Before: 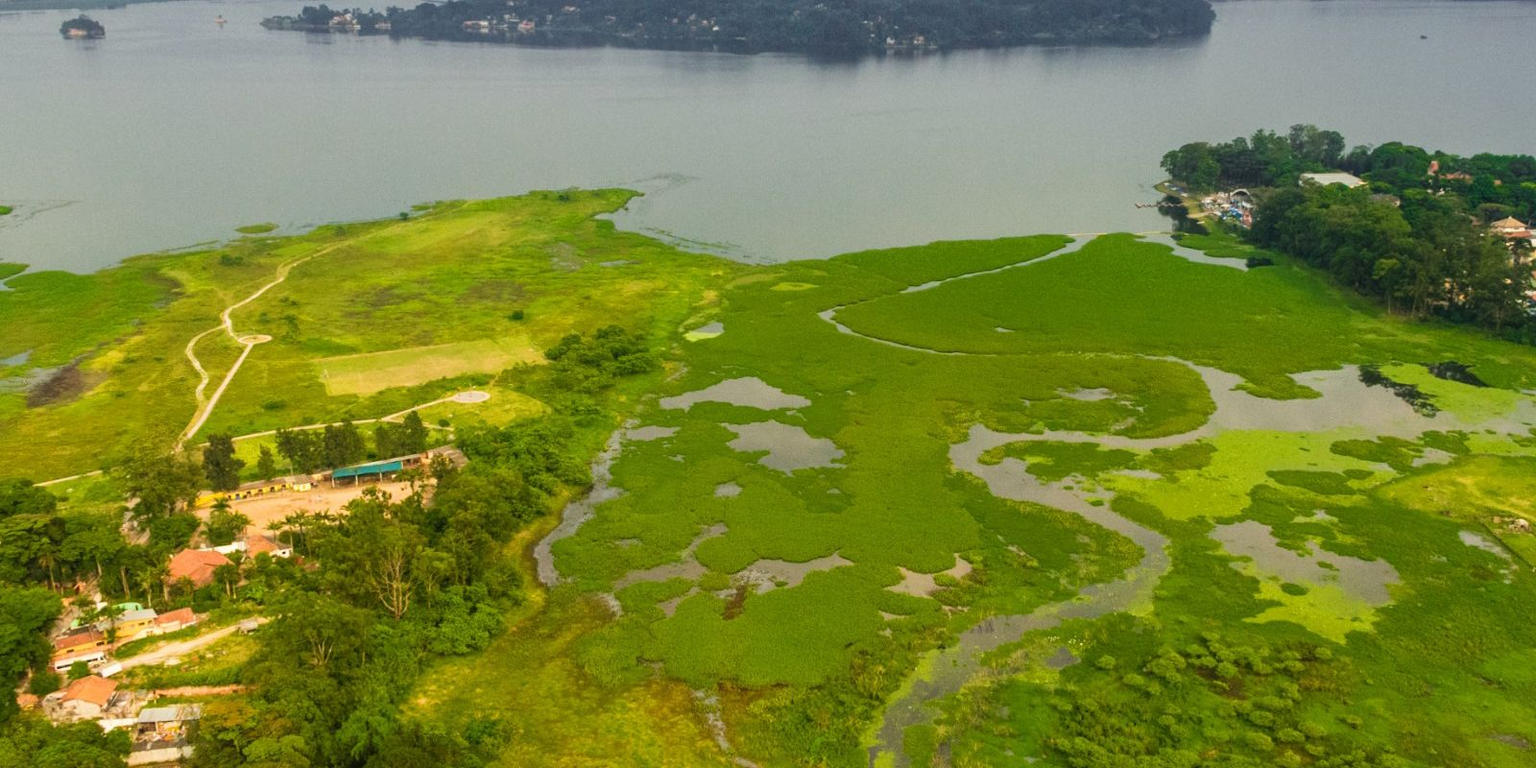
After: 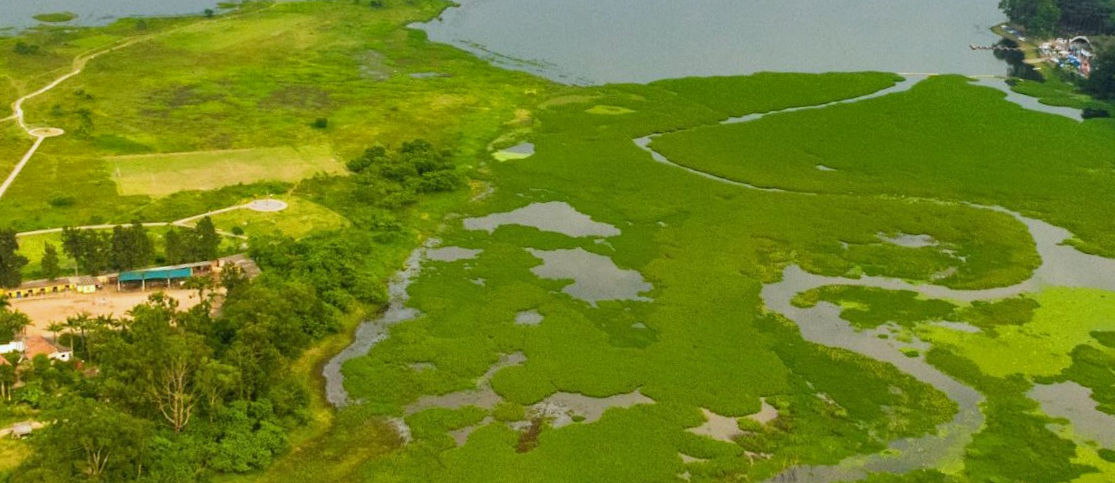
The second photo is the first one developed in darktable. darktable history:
white balance: red 0.954, blue 1.079
shadows and highlights: shadows 52.42, soften with gaussian
crop and rotate: angle -3.37°, left 9.79%, top 20.73%, right 12.42%, bottom 11.82%
